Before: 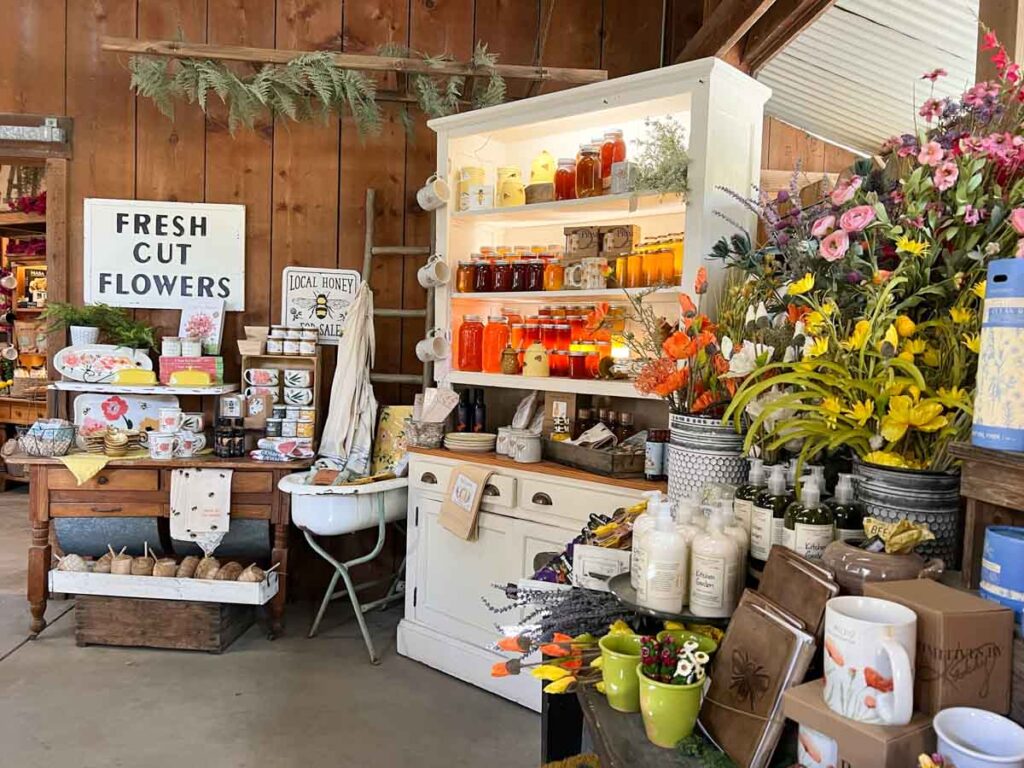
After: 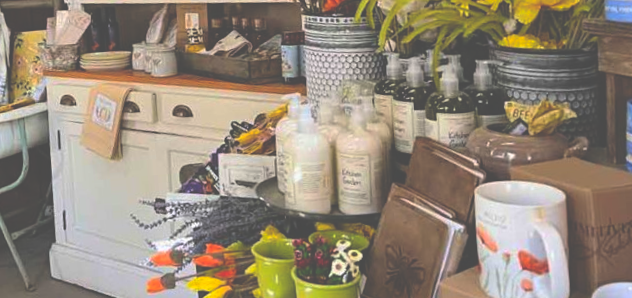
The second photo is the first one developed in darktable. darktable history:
rgb curve: curves: ch0 [(0, 0.186) (0.314, 0.284) (0.775, 0.708) (1, 1)], compensate middle gray true, preserve colors none
rotate and perspective: rotation -5°, crop left 0.05, crop right 0.952, crop top 0.11, crop bottom 0.89
crop and rotate: left 35.509%, top 50.238%, bottom 4.934%
color balance rgb: perceptual saturation grading › global saturation 25%, global vibrance 10%
exposure: black level correction -0.023, exposure -0.039 EV, compensate highlight preservation false
contrast brightness saturation: brightness 0.15
